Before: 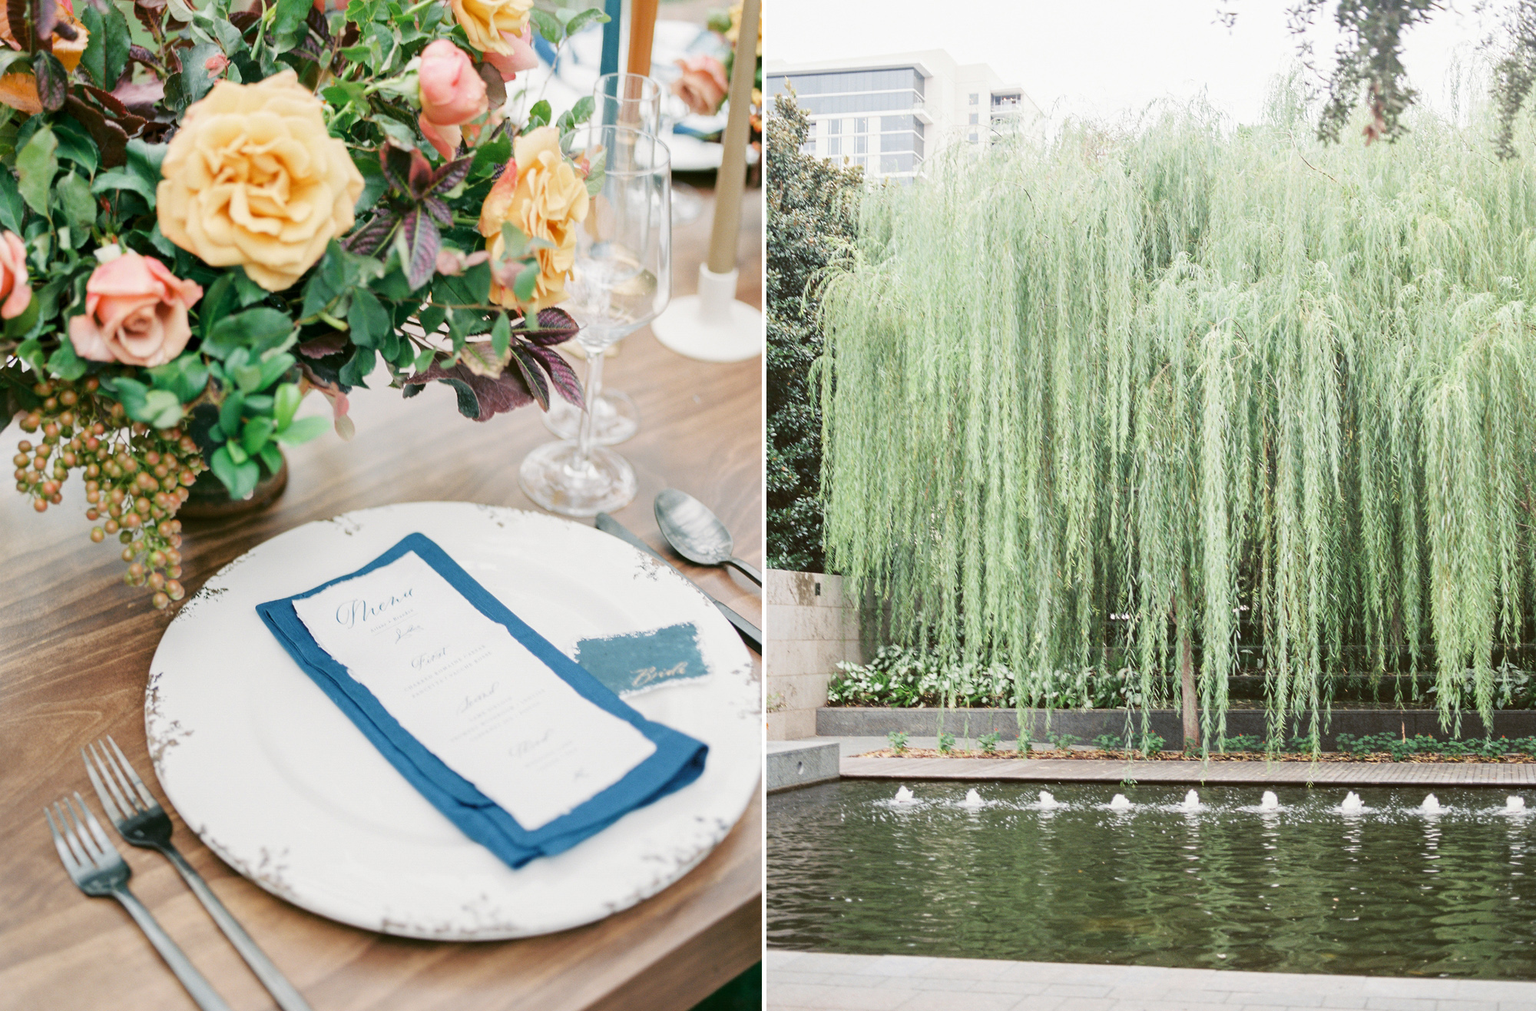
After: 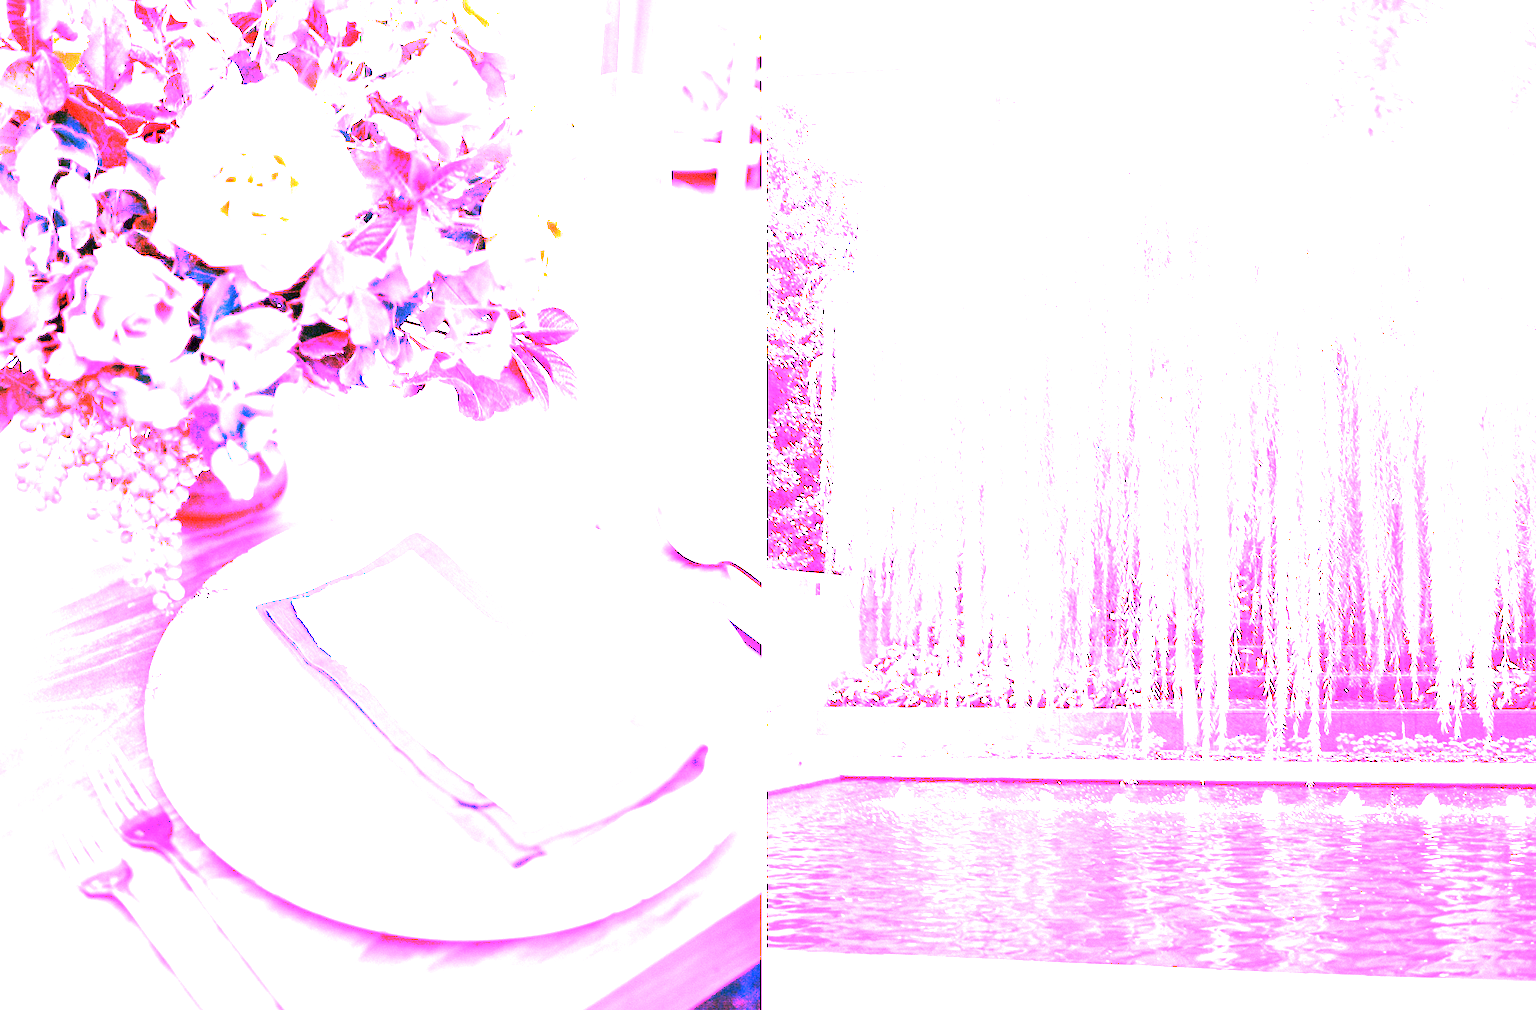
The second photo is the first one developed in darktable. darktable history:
exposure: black level correction 0, exposure 2.327 EV, compensate exposure bias true, compensate highlight preservation false
white balance: red 8, blue 8
